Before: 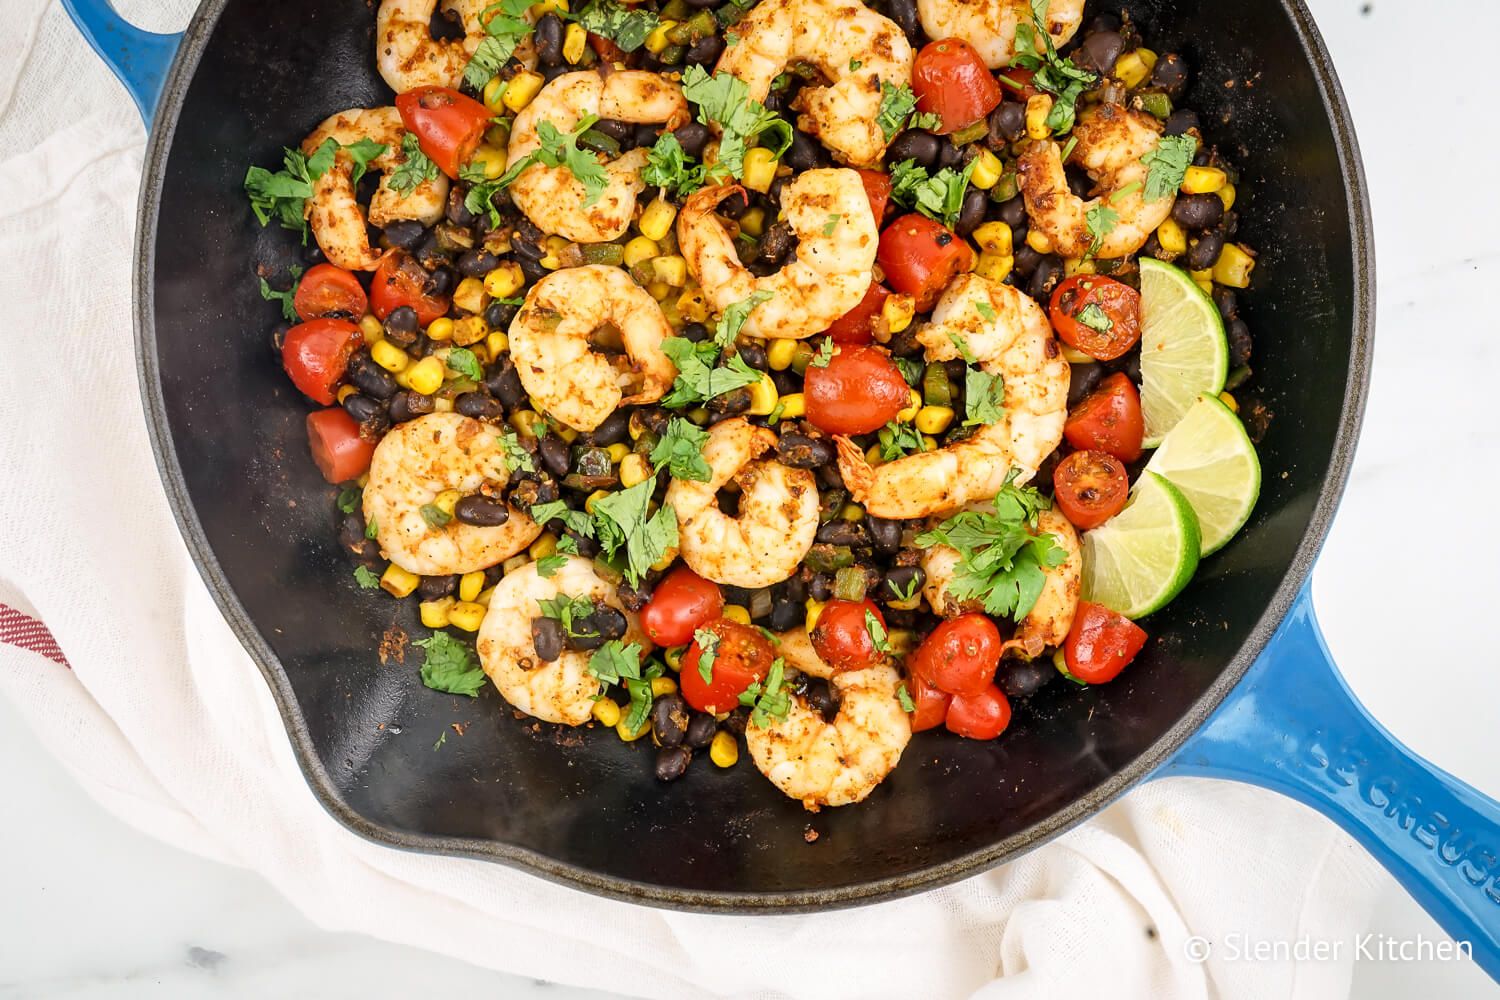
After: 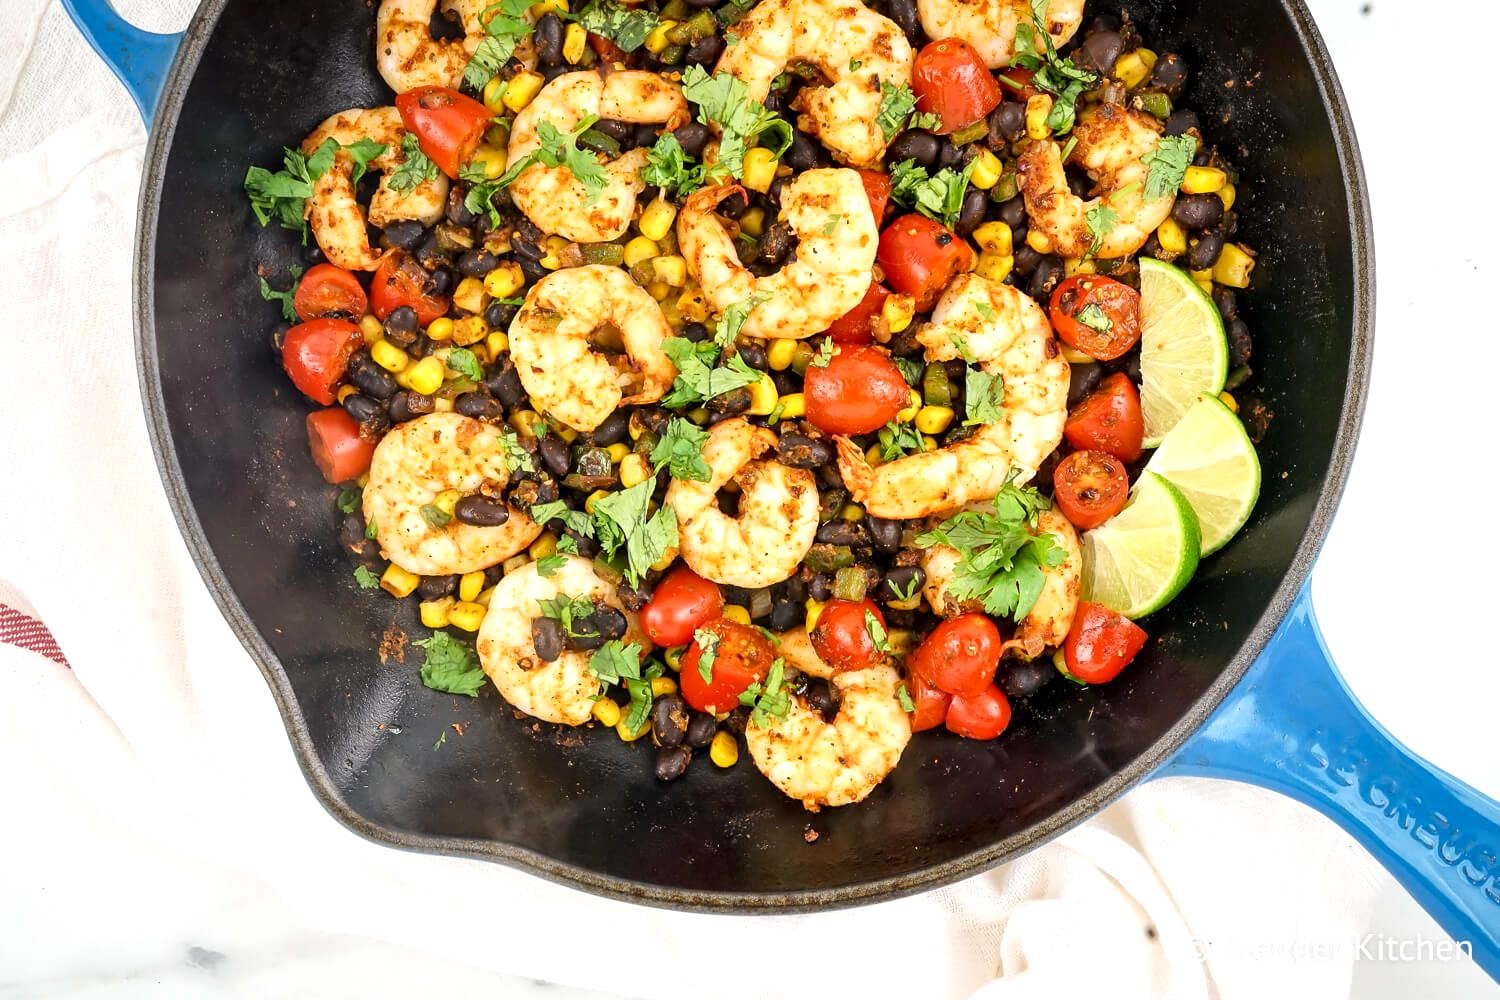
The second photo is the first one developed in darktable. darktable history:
exposure: black level correction 0.001, exposure 0.297 EV, compensate highlight preservation false
